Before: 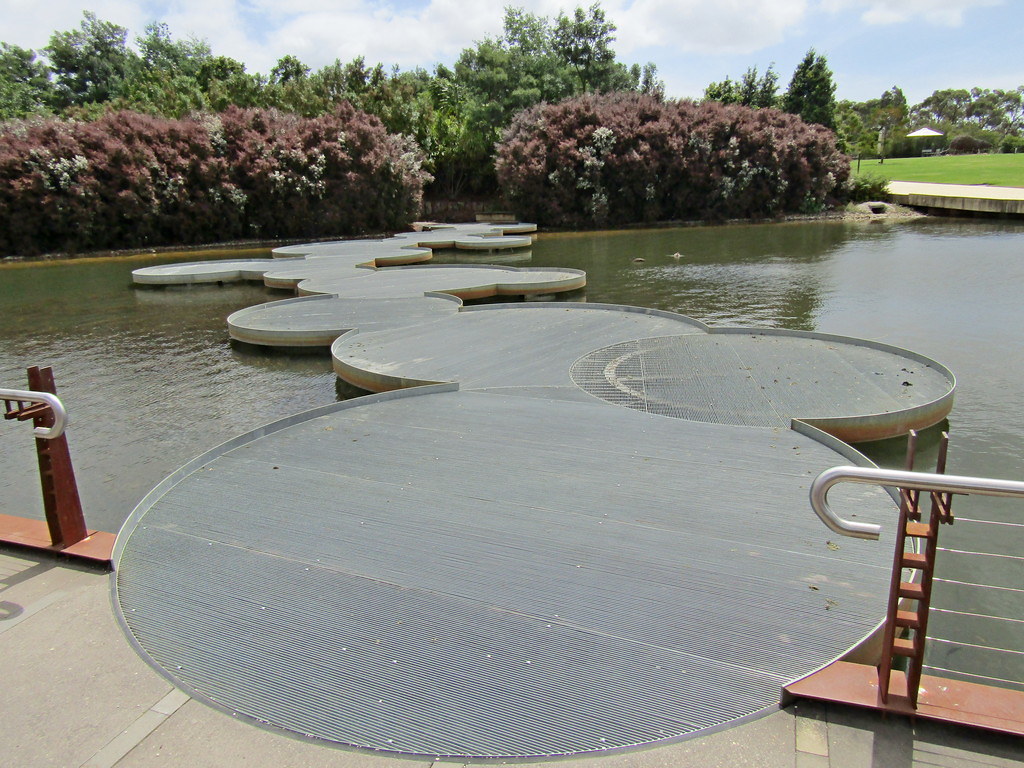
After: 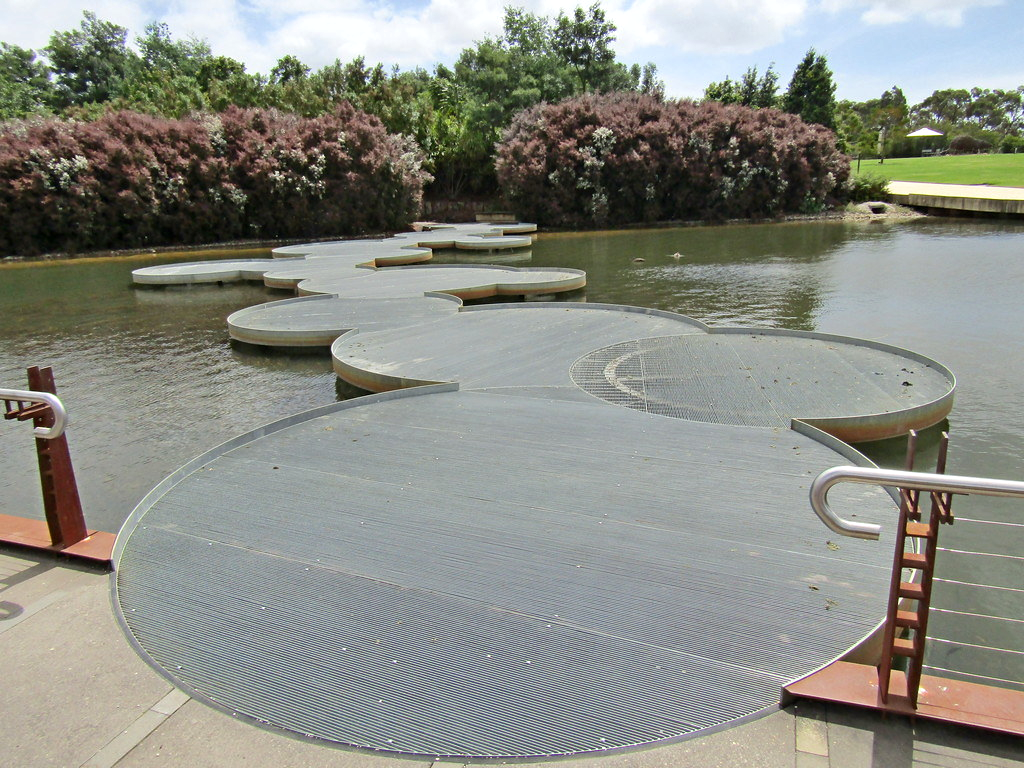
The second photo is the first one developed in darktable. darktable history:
exposure: exposure 0.202 EV, compensate exposure bias true, compensate highlight preservation false
shadows and highlights: low approximation 0.01, soften with gaussian
